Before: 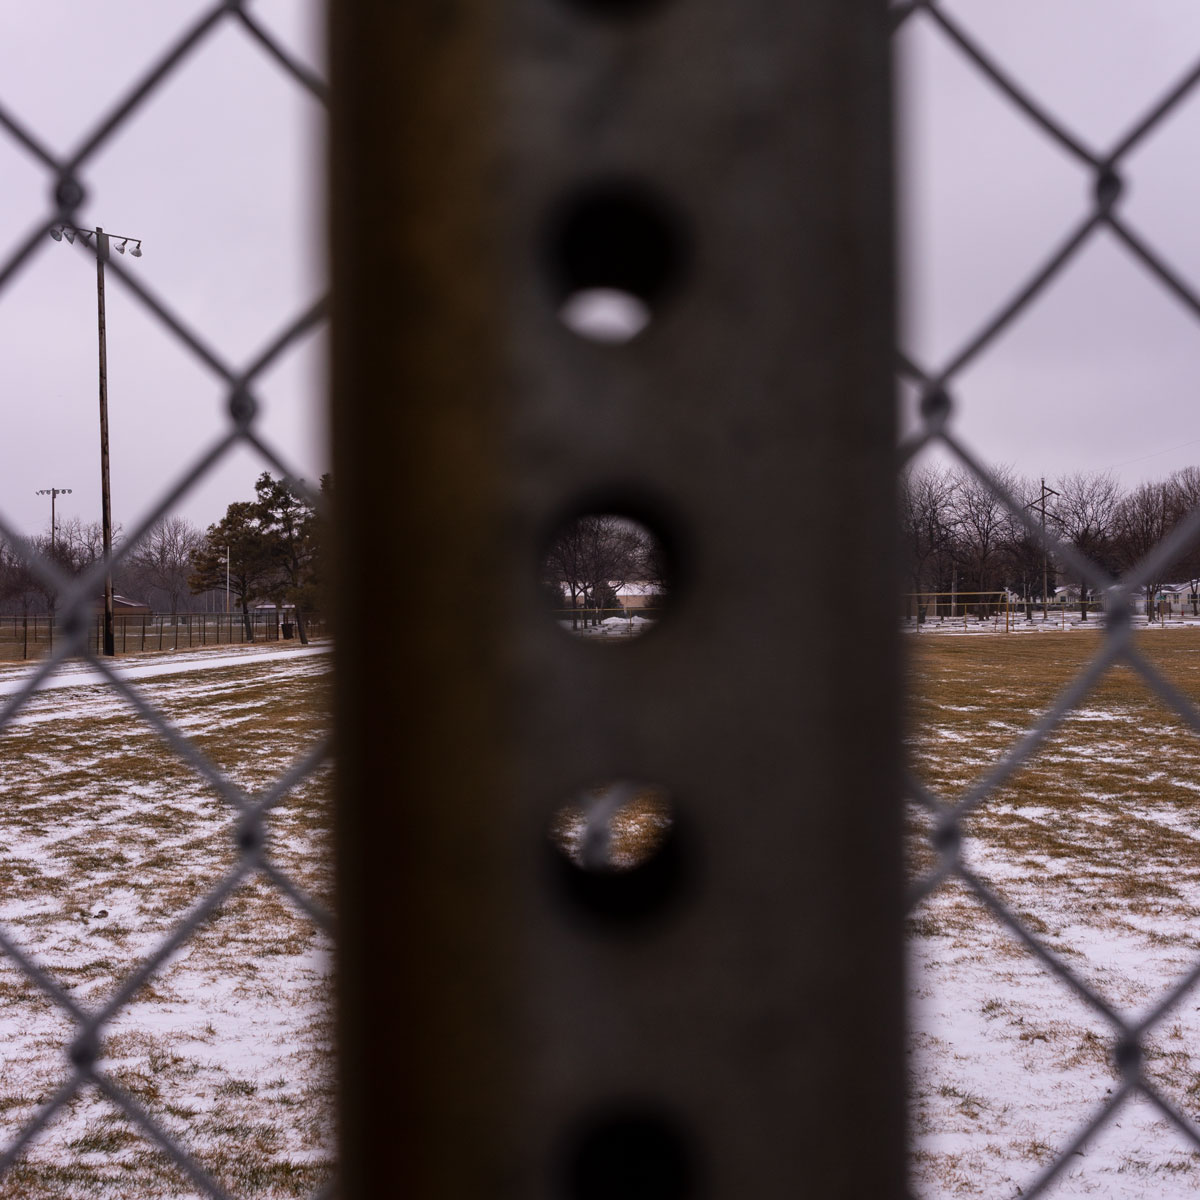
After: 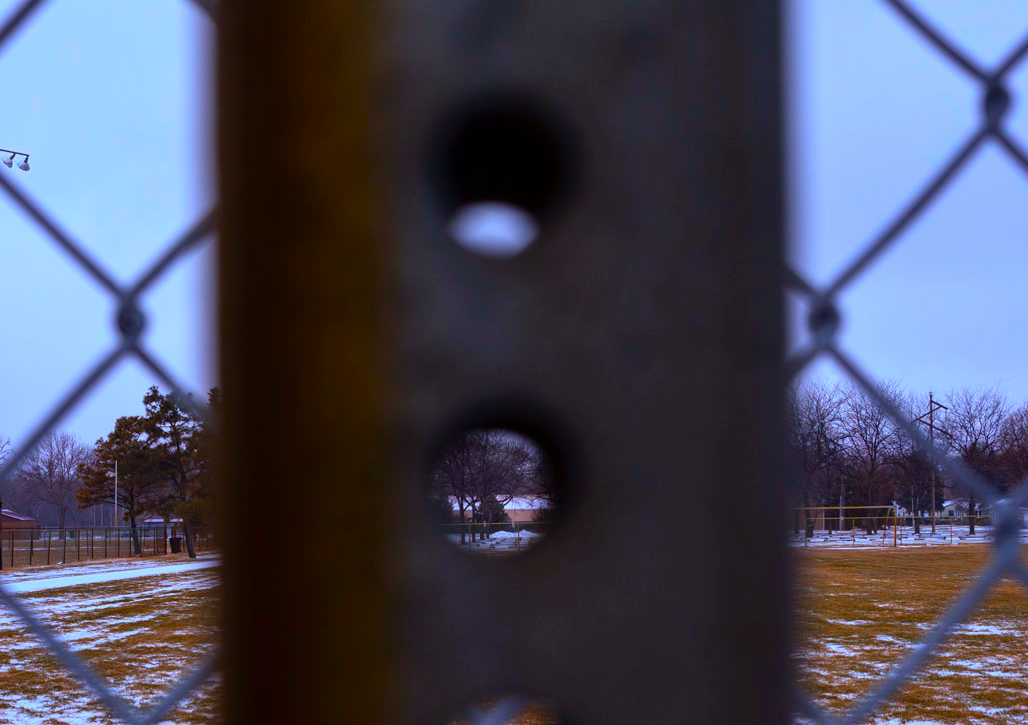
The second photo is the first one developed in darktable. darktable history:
color correction: saturation 2.15
color calibration: illuminant as shot in camera, x 0.383, y 0.38, temperature 3949.15 K, gamut compression 1.66
crop and rotate: left 9.345%, top 7.22%, right 4.982%, bottom 32.331%
tone equalizer: on, module defaults
